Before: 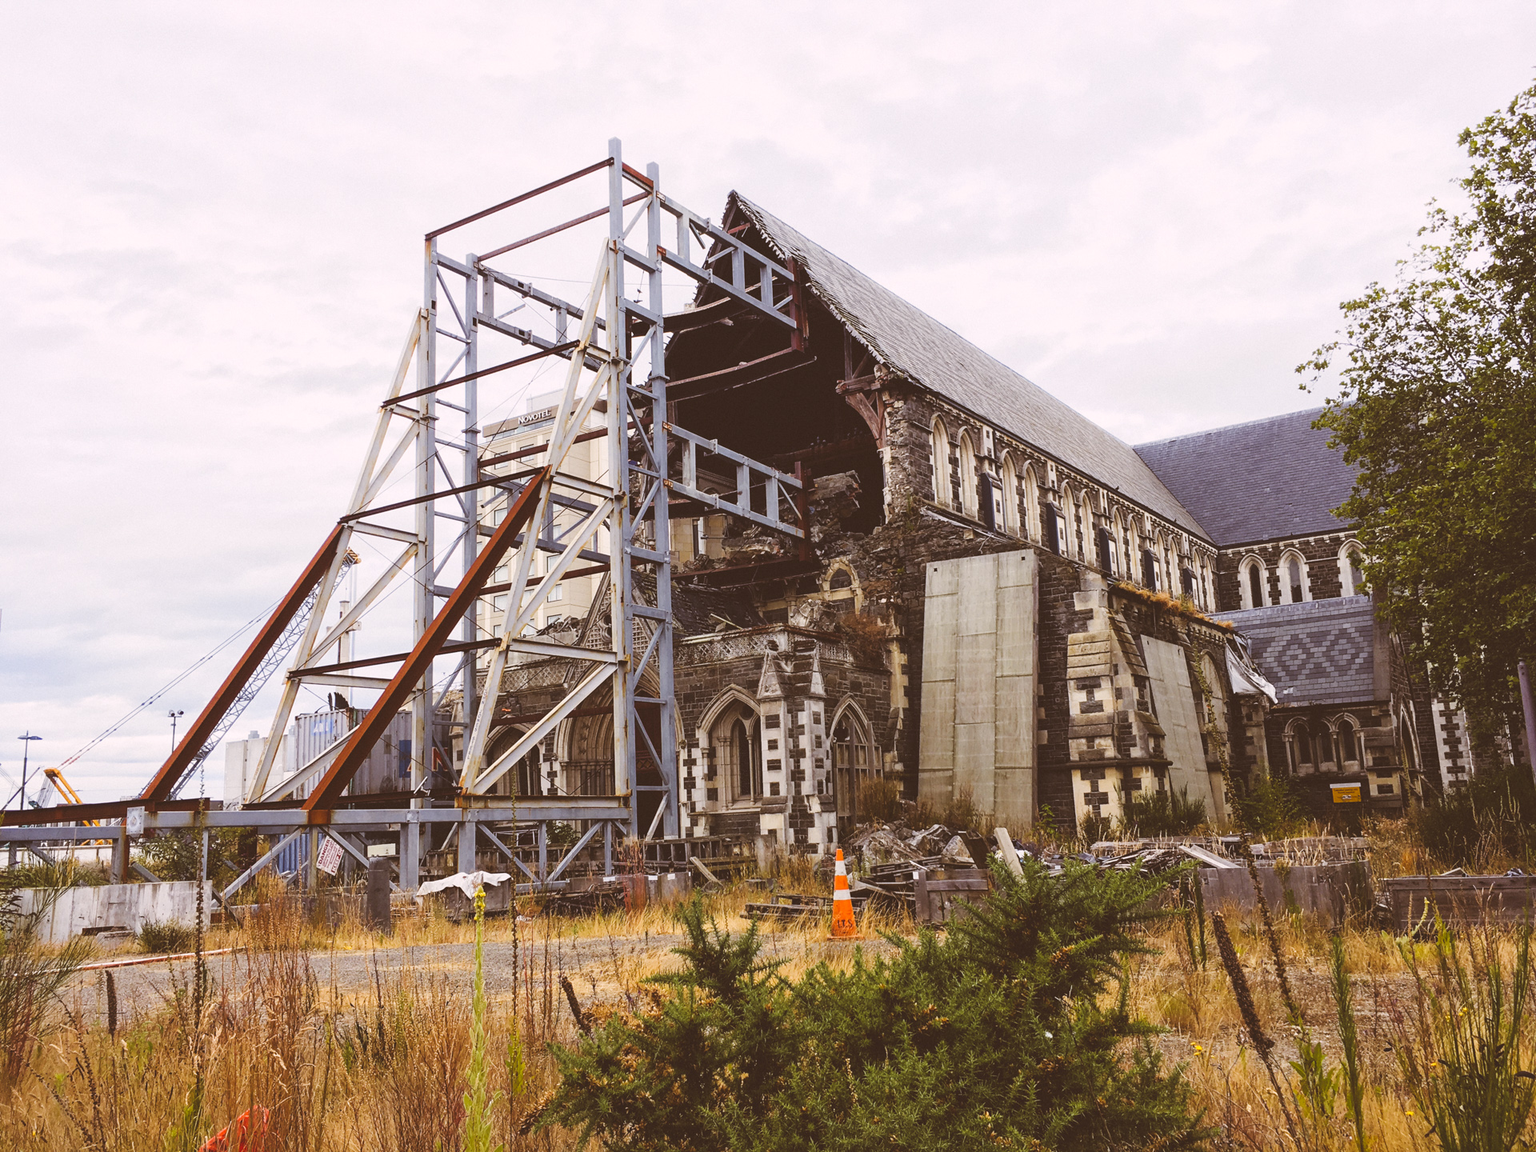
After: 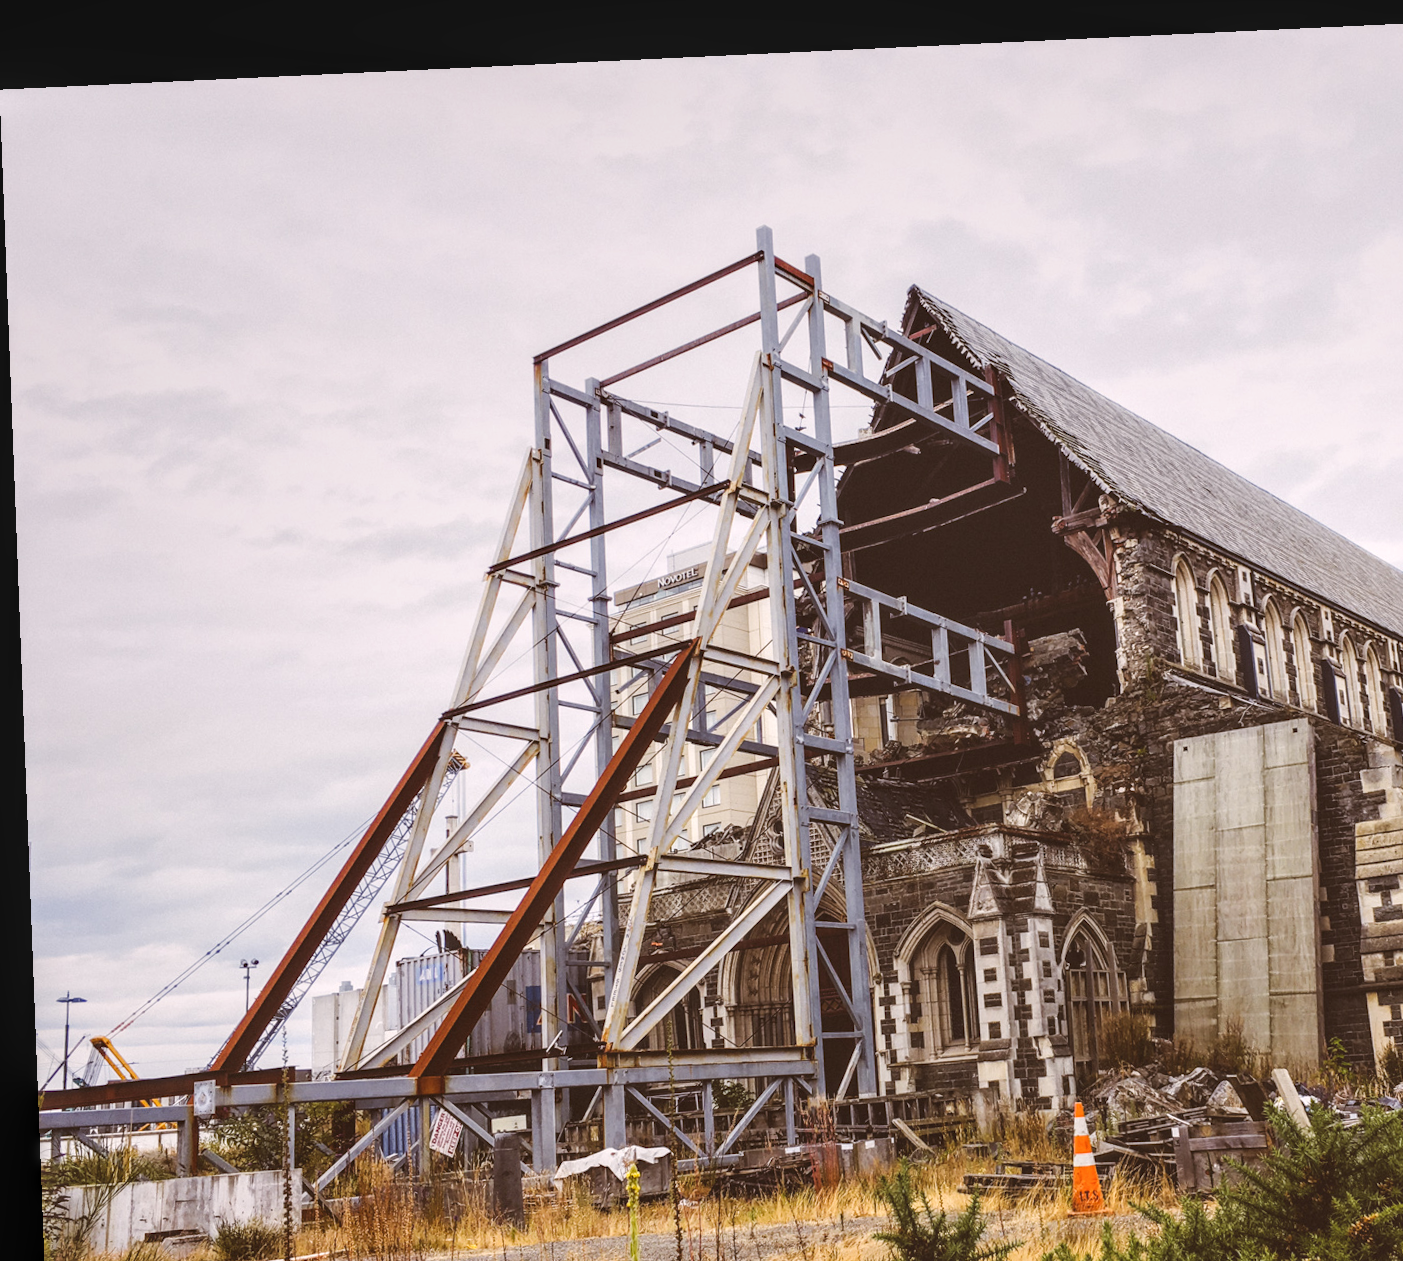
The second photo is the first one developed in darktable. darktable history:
local contrast: detail 130%
crop: right 28.885%, bottom 16.626%
rotate and perspective: rotation -2.22°, lens shift (horizontal) -0.022, automatic cropping off
